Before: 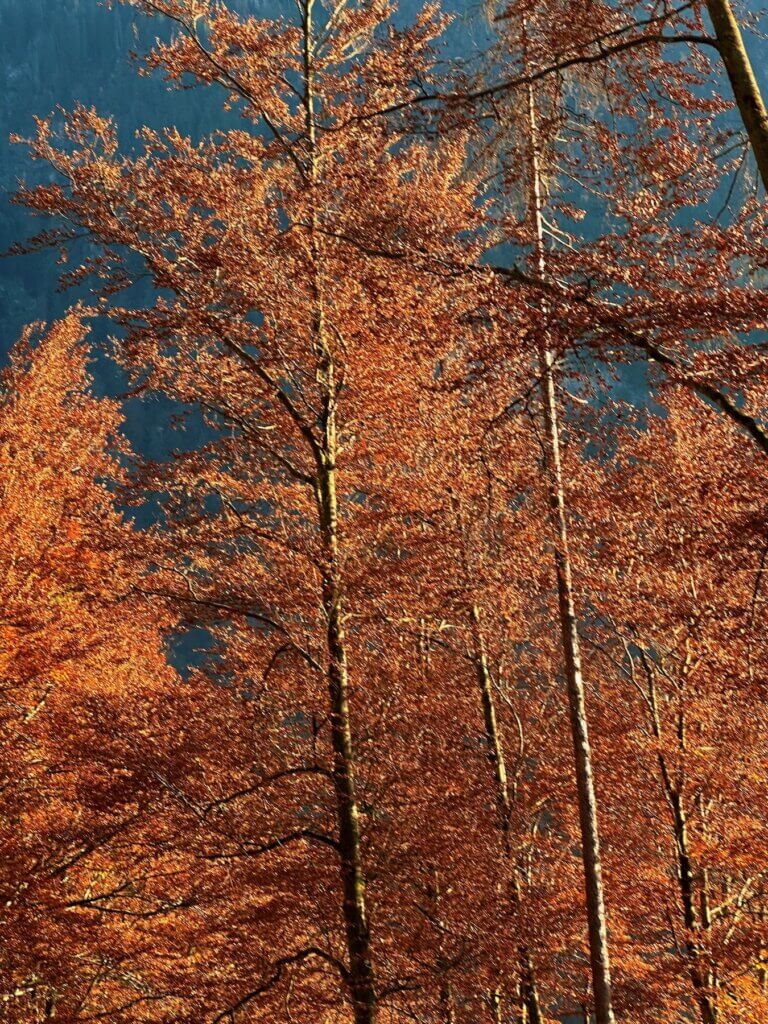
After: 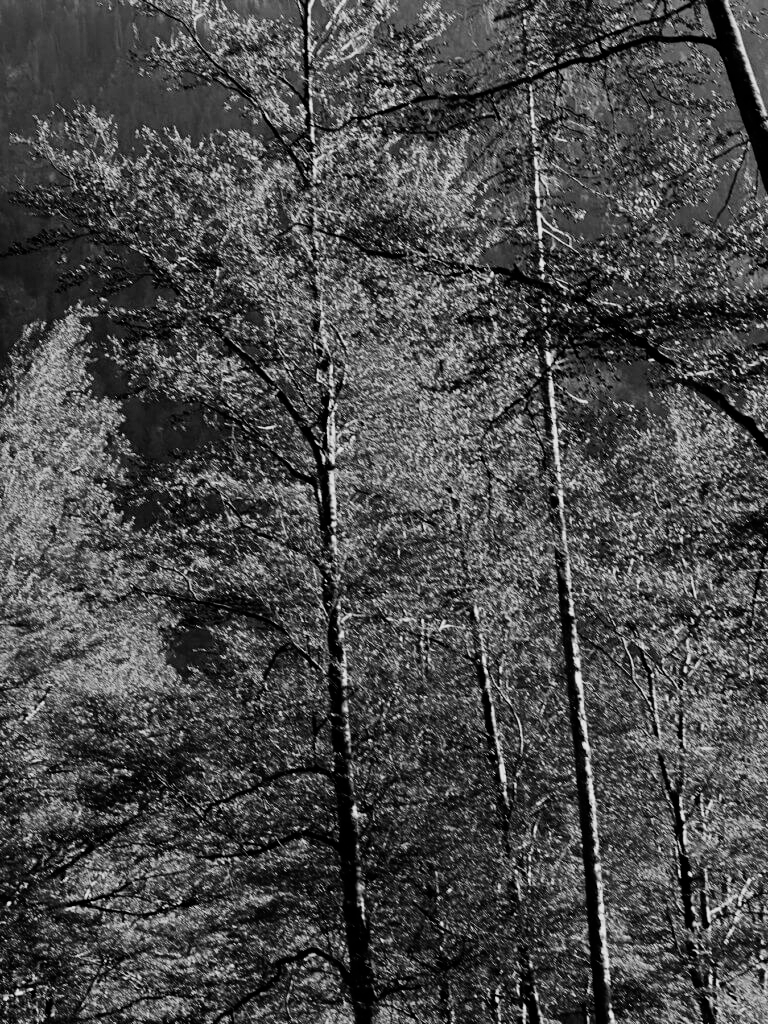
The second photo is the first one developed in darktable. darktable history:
filmic rgb: black relative exposure -5 EV, white relative exposure 3.5 EV, hardness 3.19, contrast 1.4, highlights saturation mix -50%
monochrome: a 16.06, b 15.48, size 1
